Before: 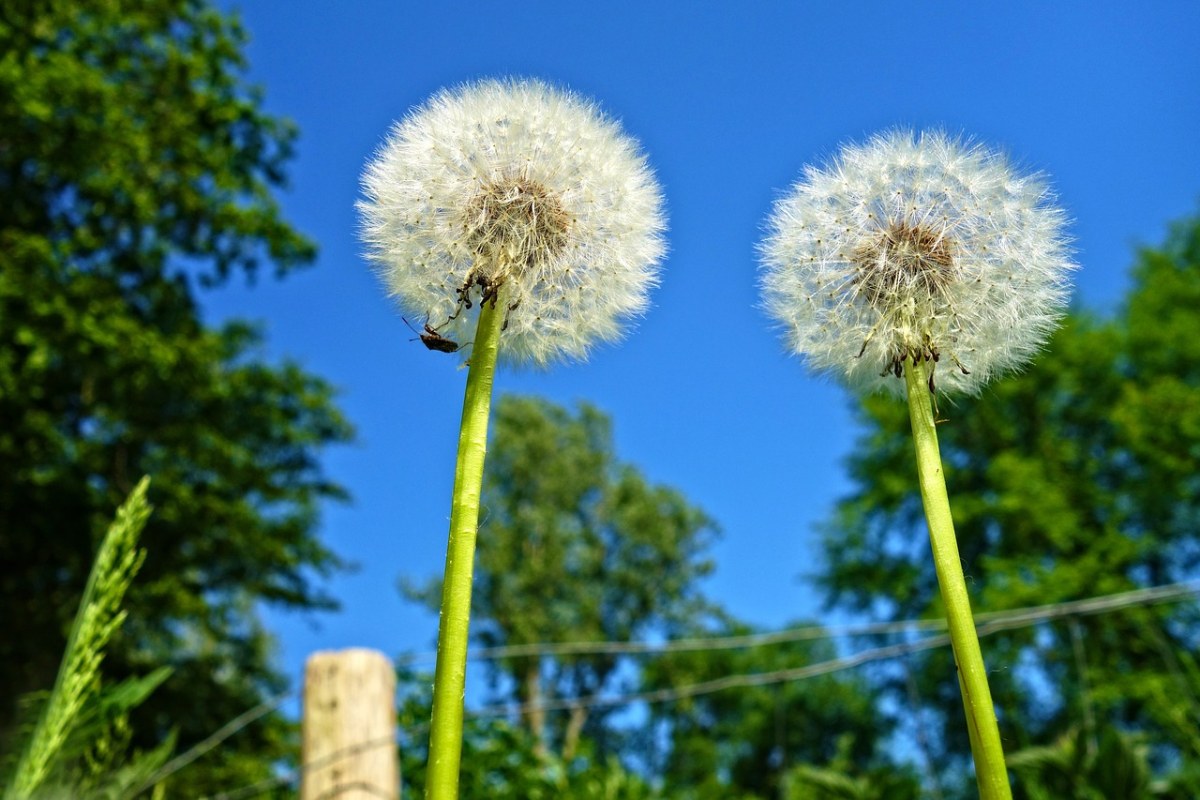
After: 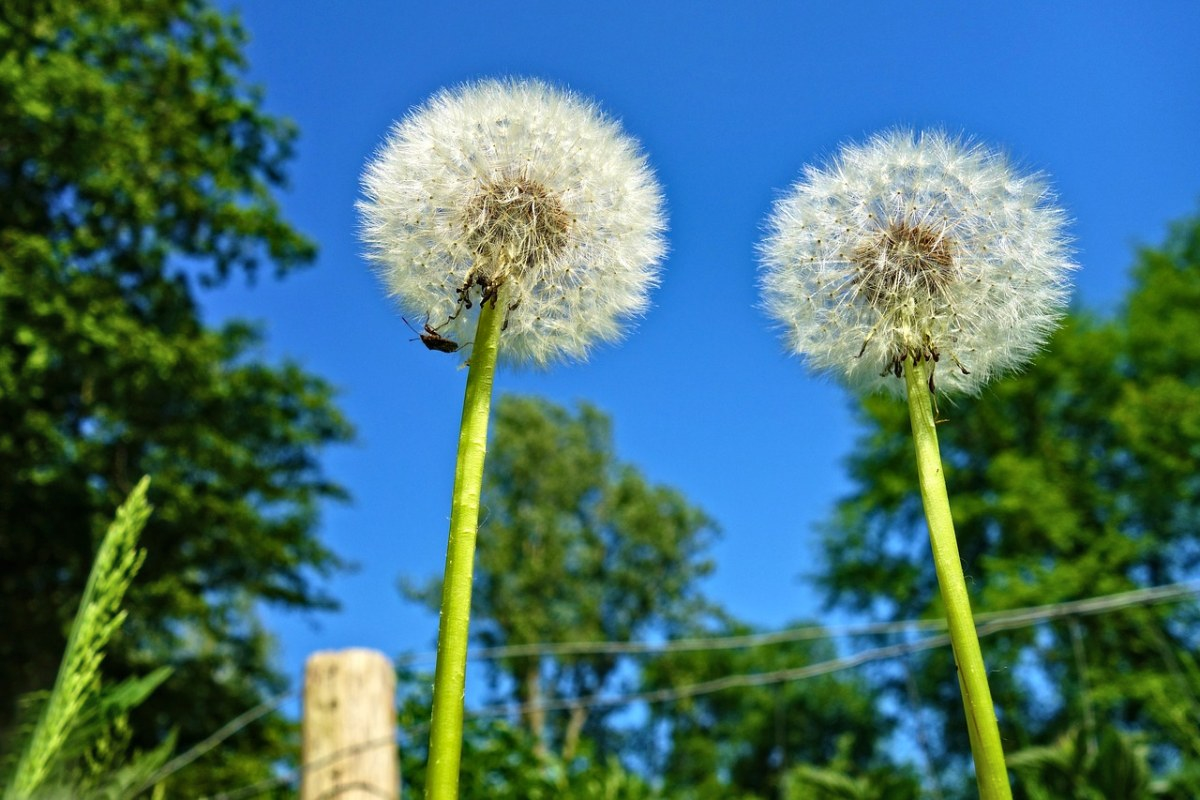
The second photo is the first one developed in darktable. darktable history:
shadows and highlights: shadows 39.26, highlights -52.74, low approximation 0.01, soften with gaussian
